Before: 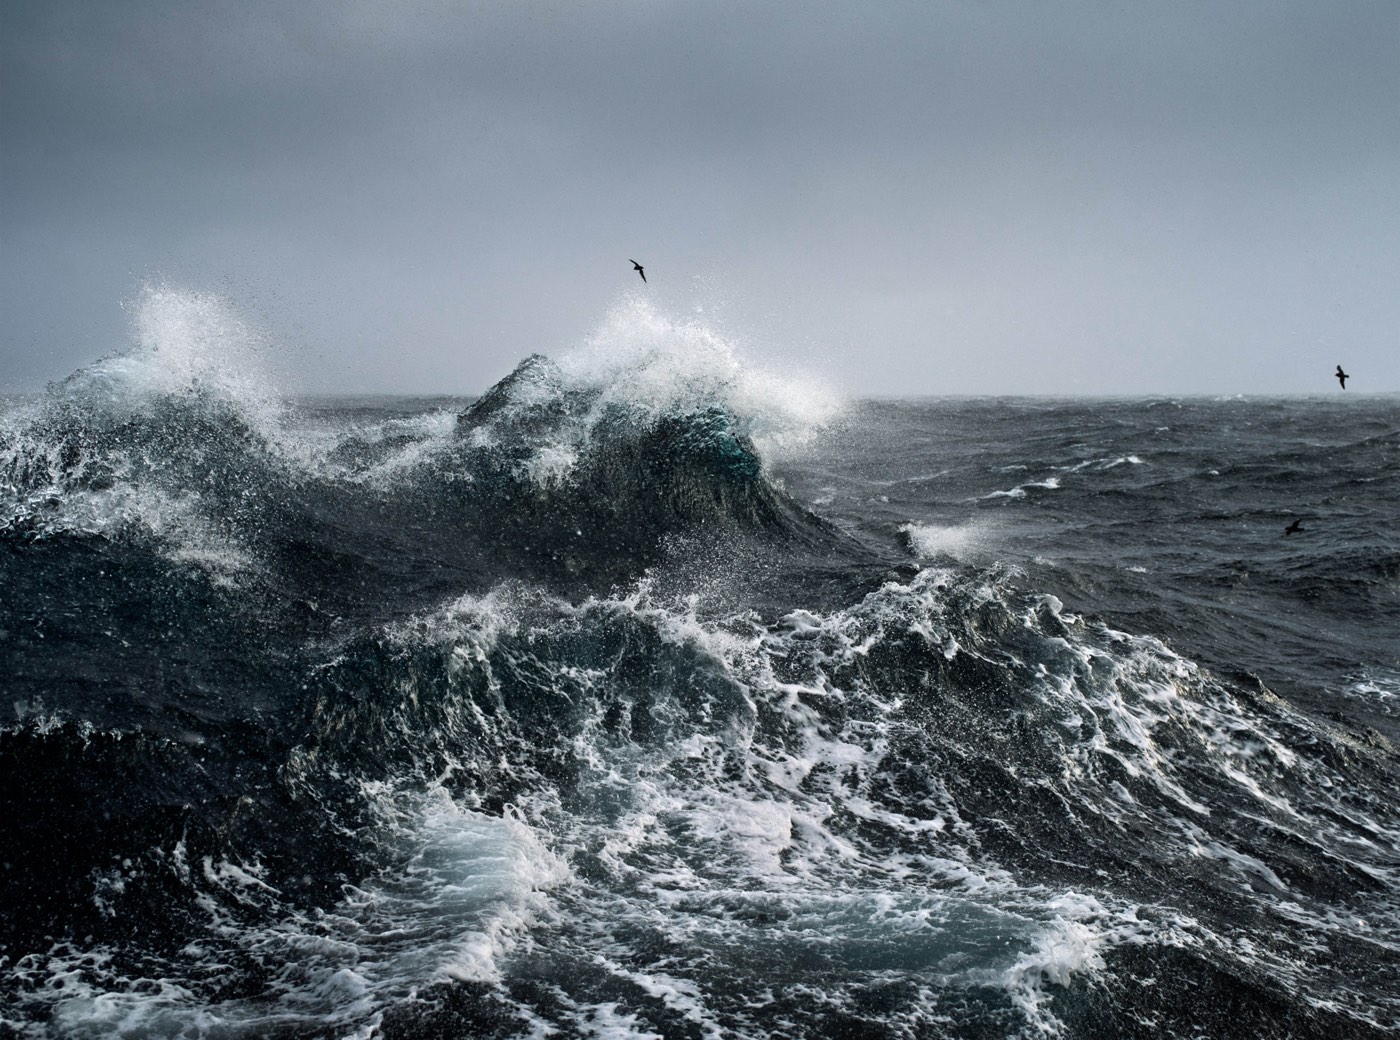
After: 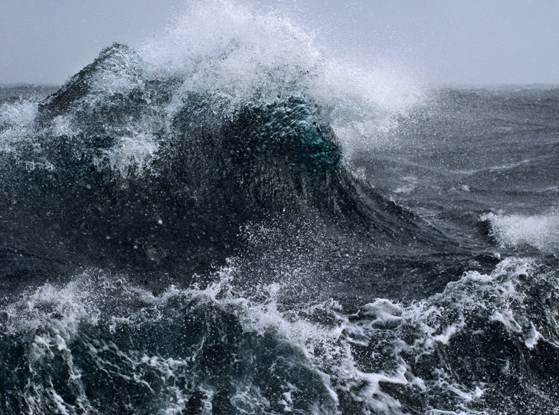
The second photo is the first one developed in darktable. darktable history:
color calibration: illuminant as shot in camera, x 0.358, y 0.373, temperature 4628.91 K
crop: left 30%, top 30%, right 30%, bottom 30%
exposure: exposure -0.157 EV, compensate highlight preservation false
